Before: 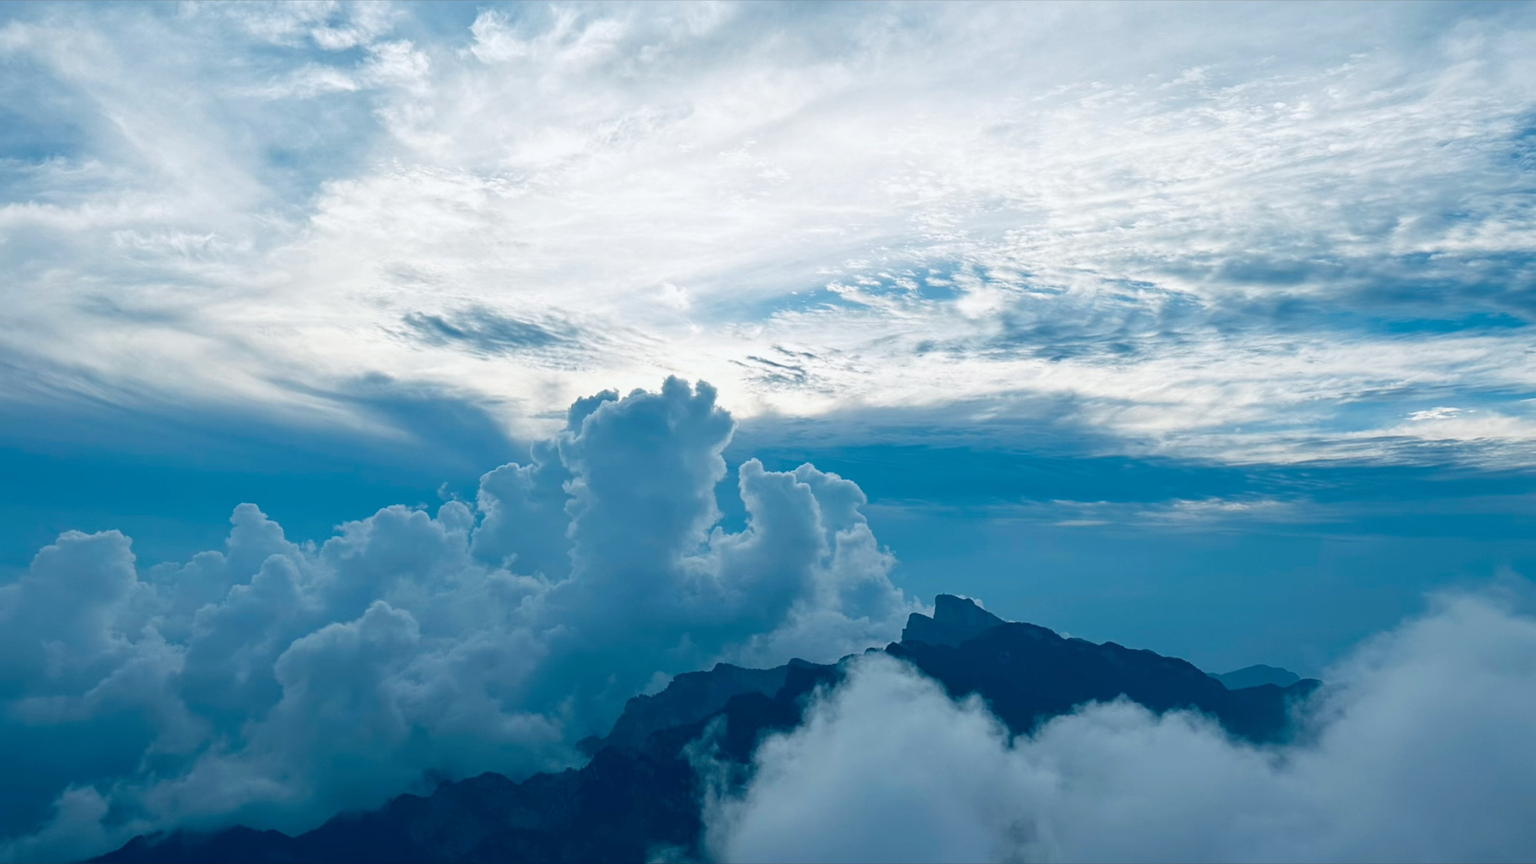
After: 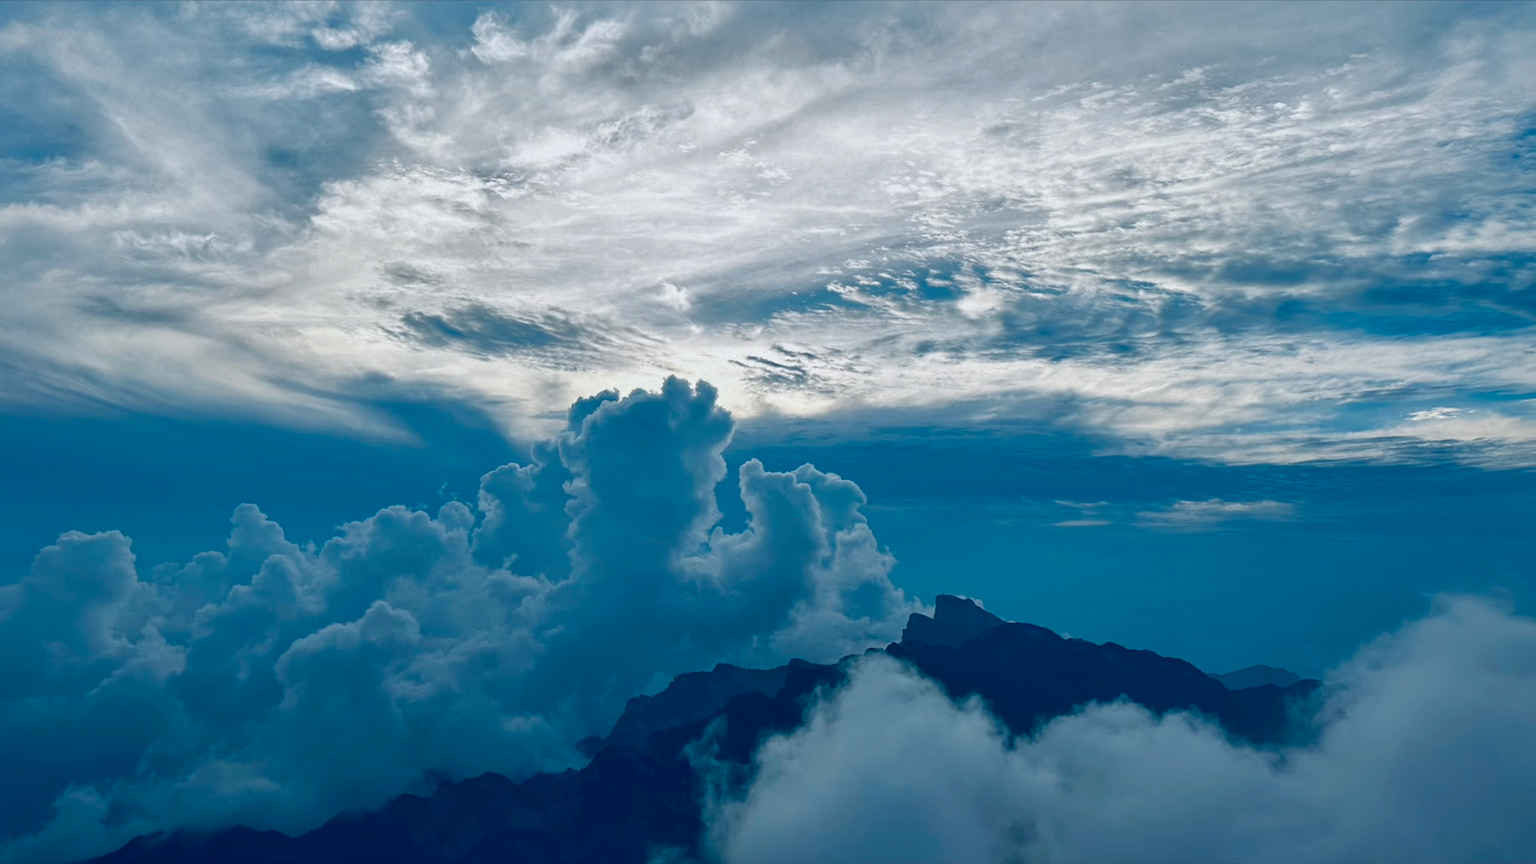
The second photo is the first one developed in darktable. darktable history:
contrast brightness saturation: brightness -0.2, saturation 0.08
shadows and highlights: shadows 40, highlights -60
